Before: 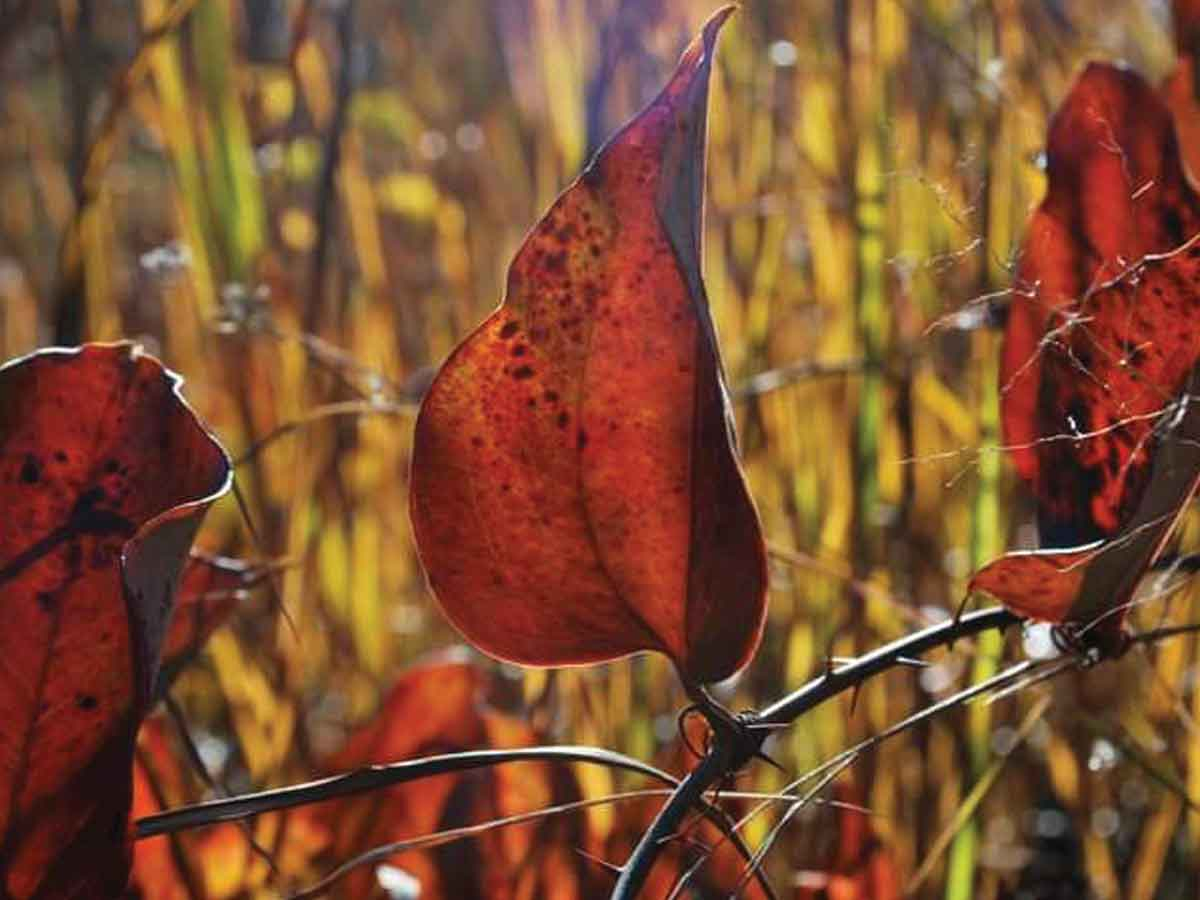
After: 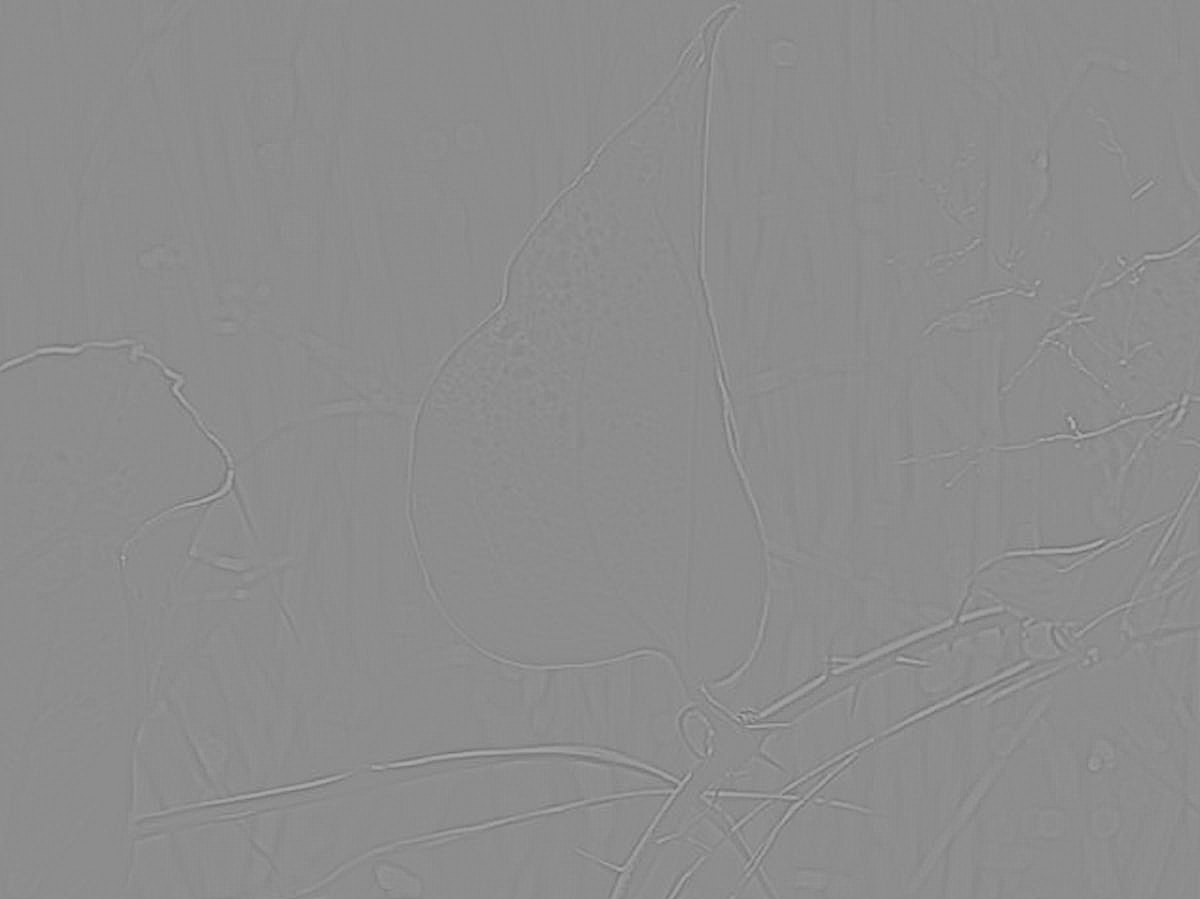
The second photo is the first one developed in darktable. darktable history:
crop: bottom 0.071%
highpass: sharpness 5.84%, contrast boost 8.44%
monochrome: on, module defaults
contrast brightness saturation: contrast 0.04, saturation 0.16
tone curve: curves: ch0 [(0, 0) (0.003, 0.012) (0.011, 0.014) (0.025, 0.019) (0.044, 0.028) (0.069, 0.039) (0.1, 0.056) (0.136, 0.093) (0.177, 0.147) (0.224, 0.214) (0.277, 0.29) (0.335, 0.381) (0.399, 0.476) (0.468, 0.557) (0.543, 0.635) (0.623, 0.697) (0.709, 0.764) (0.801, 0.831) (0.898, 0.917) (1, 1)], preserve colors none
rgb curve: curves: ch0 [(0, 0) (0.078, 0.051) (0.929, 0.956) (1, 1)], compensate middle gray true
velvia: strength 32%, mid-tones bias 0.2
